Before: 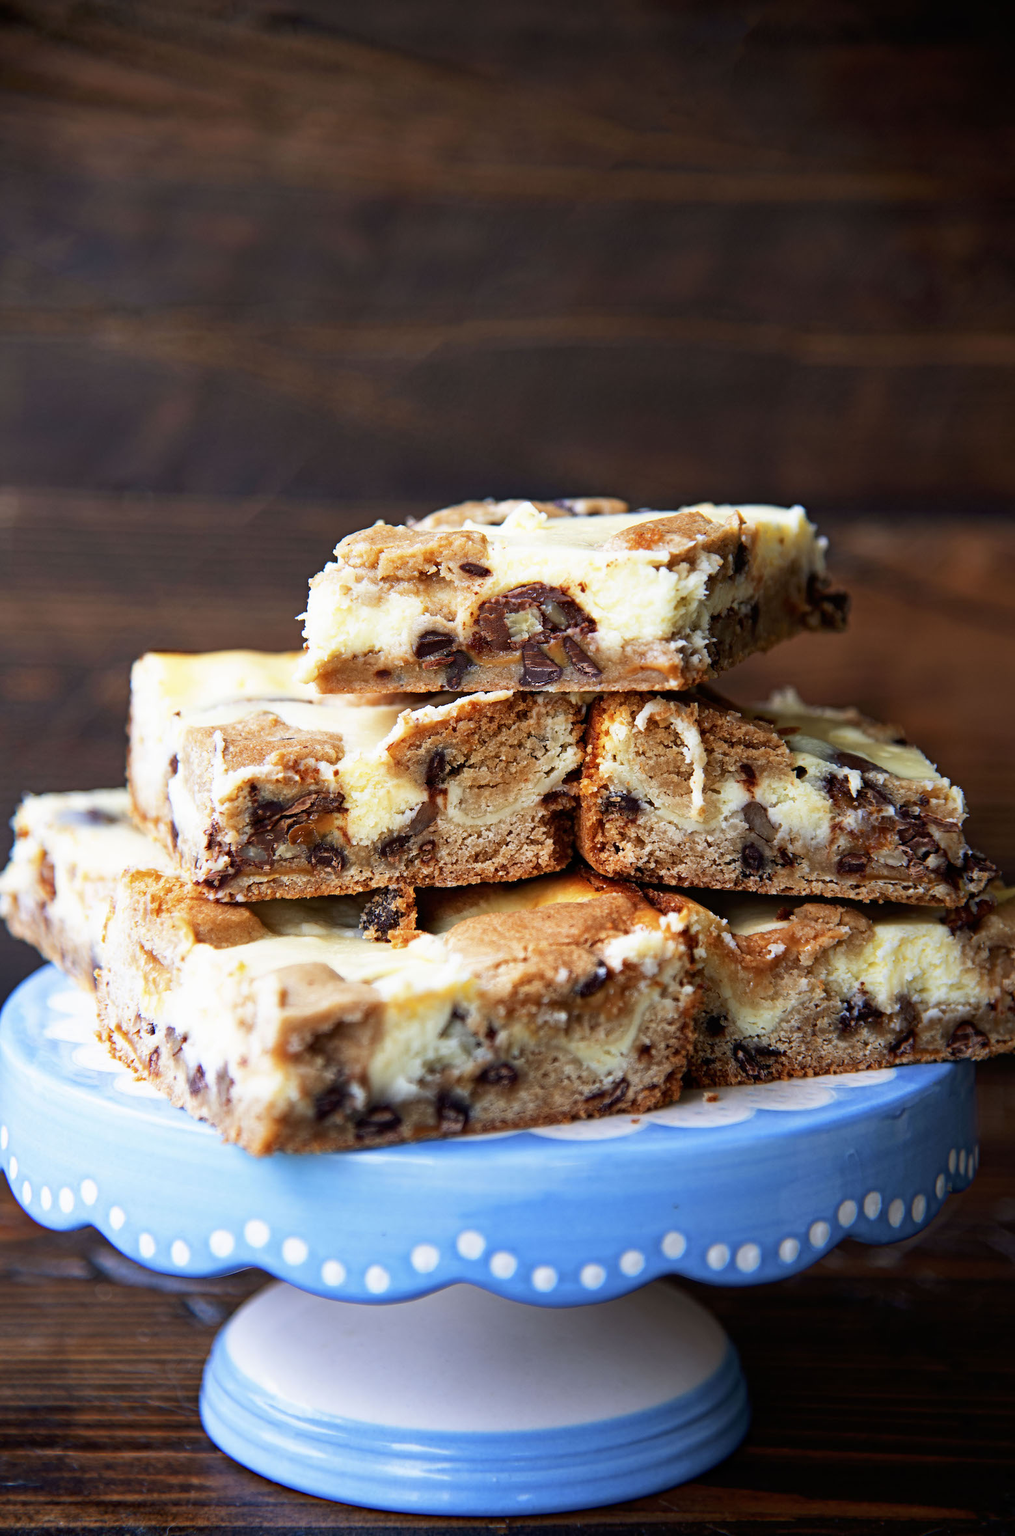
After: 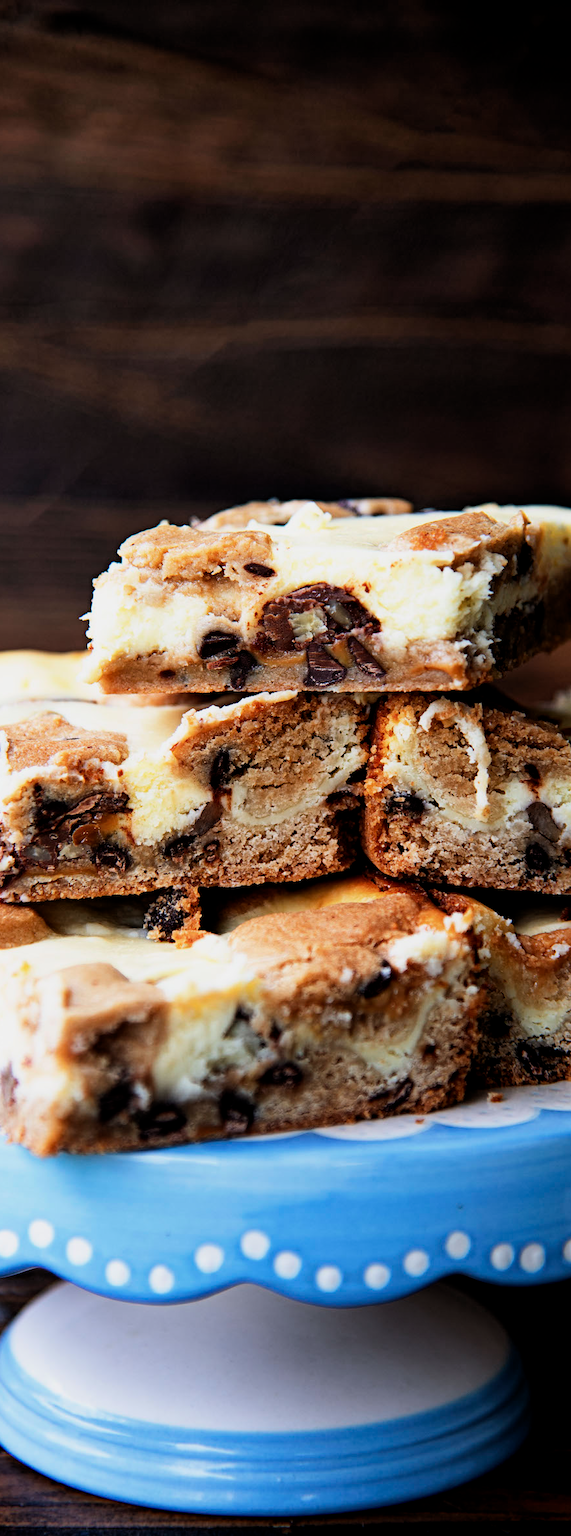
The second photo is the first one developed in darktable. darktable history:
filmic rgb: middle gray luminance 8.71%, black relative exposure -6.31 EV, white relative exposure 2.73 EV, target black luminance 0%, hardness 4.75, latitude 73.34%, contrast 1.331, shadows ↔ highlights balance 10.04%
crop: left 21.325%, right 22.39%
tone equalizer: -8 EV 0.289 EV, -7 EV 0.428 EV, -6 EV 0.431 EV, -5 EV 0.23 EV, -3 EV -0.249 EV, -2 EV -0.439 EV, -1 EV -0.425 EV, +0 EV -0.257 EV
exposure: black level correction 0.001, compensate highlight preservation false
